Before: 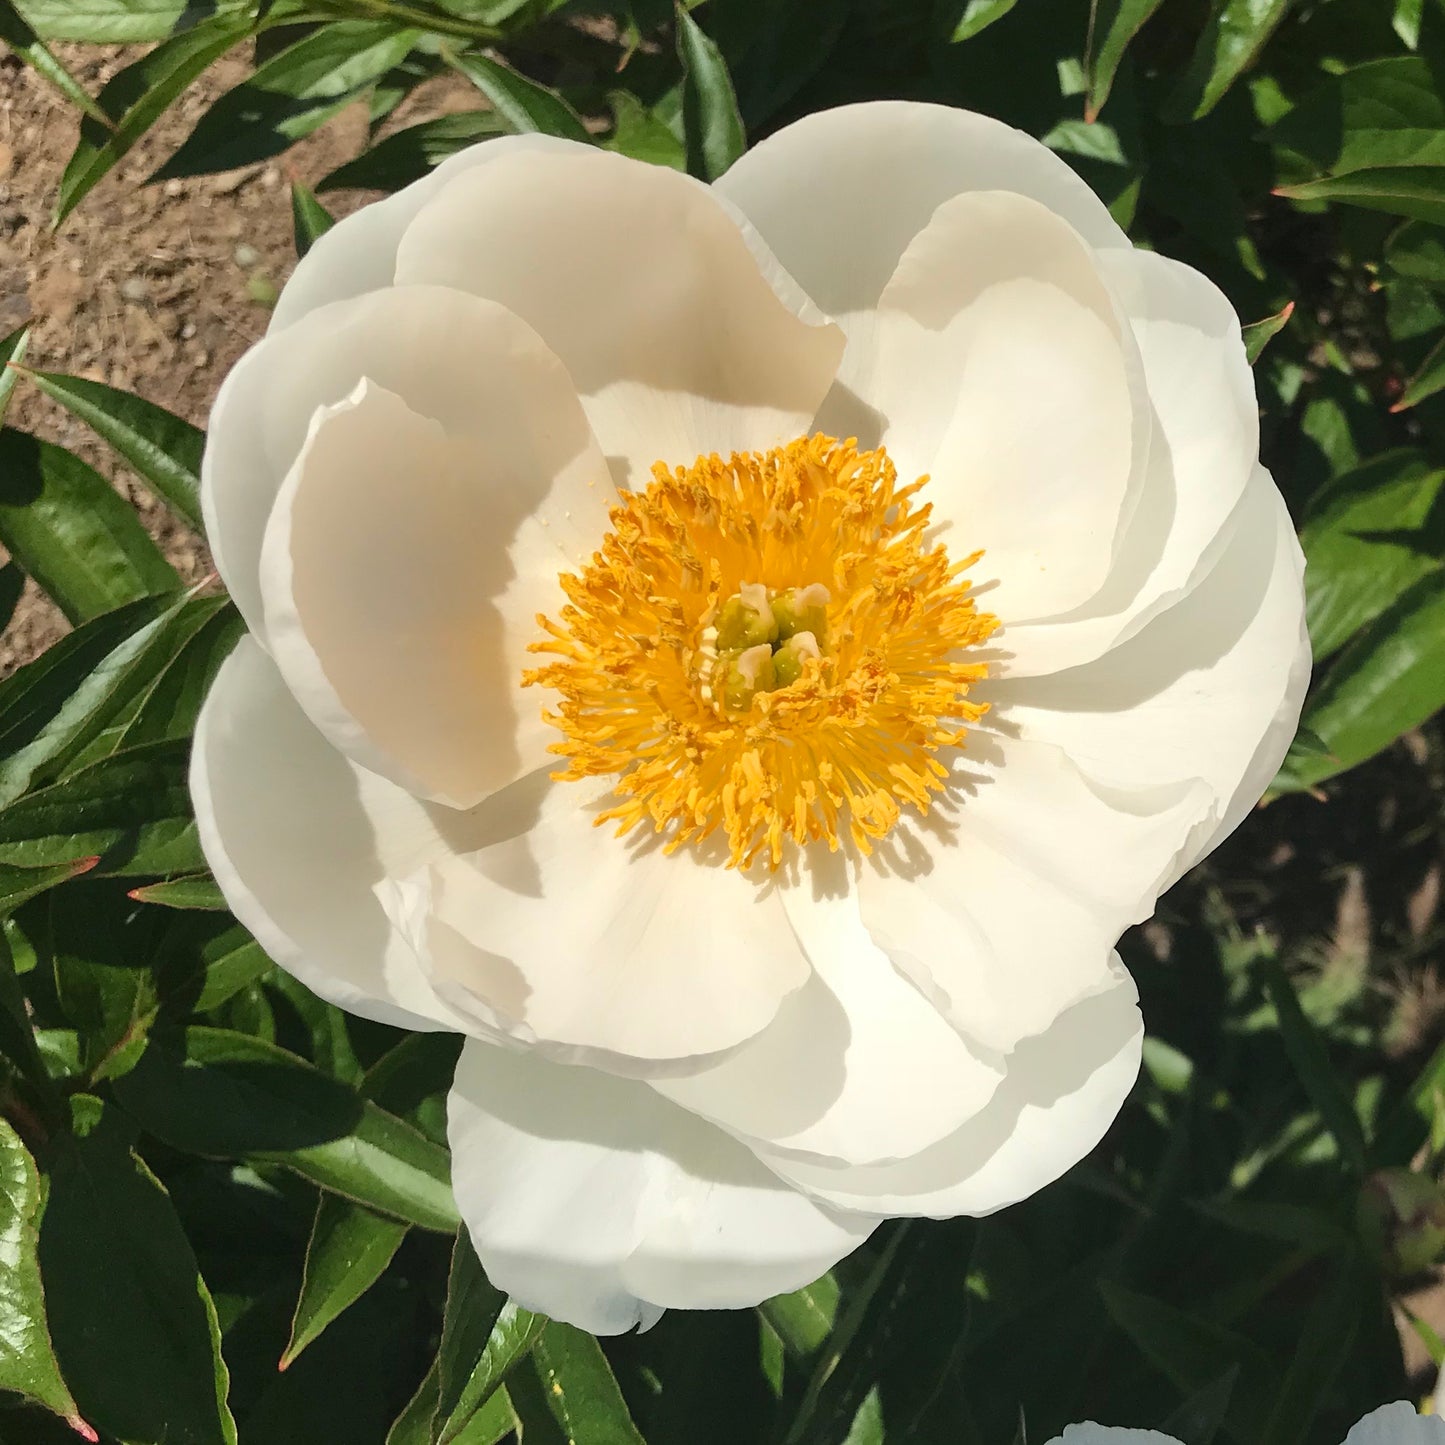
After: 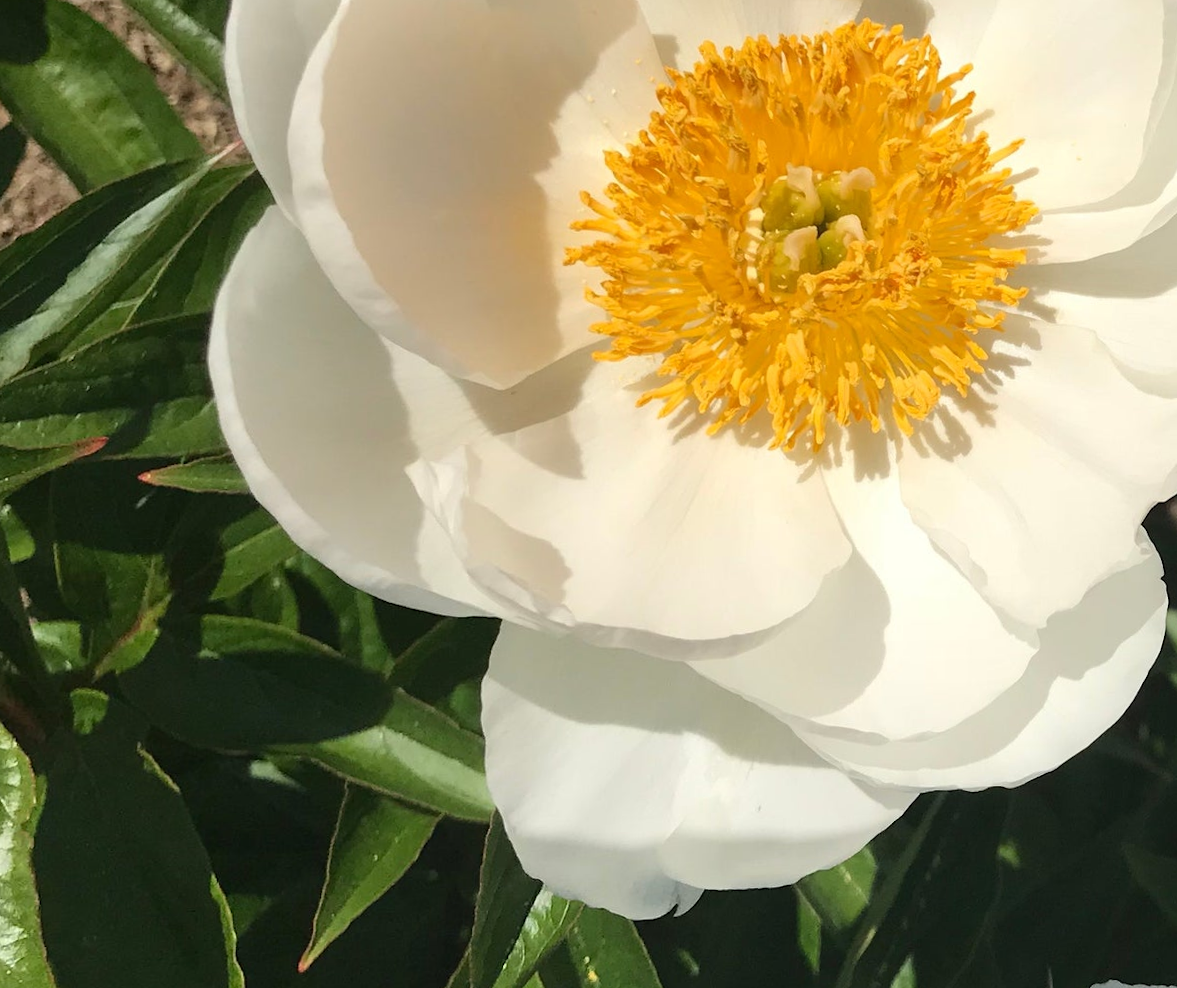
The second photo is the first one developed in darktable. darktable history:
rotate and perspective: rotation 0.679°, lens shift (horizontal) 0.136, crop left 0.009, crop right 0.991, crop top 0.078, crop bottom 0.95
crop: top 26.531%, right 17.959%
